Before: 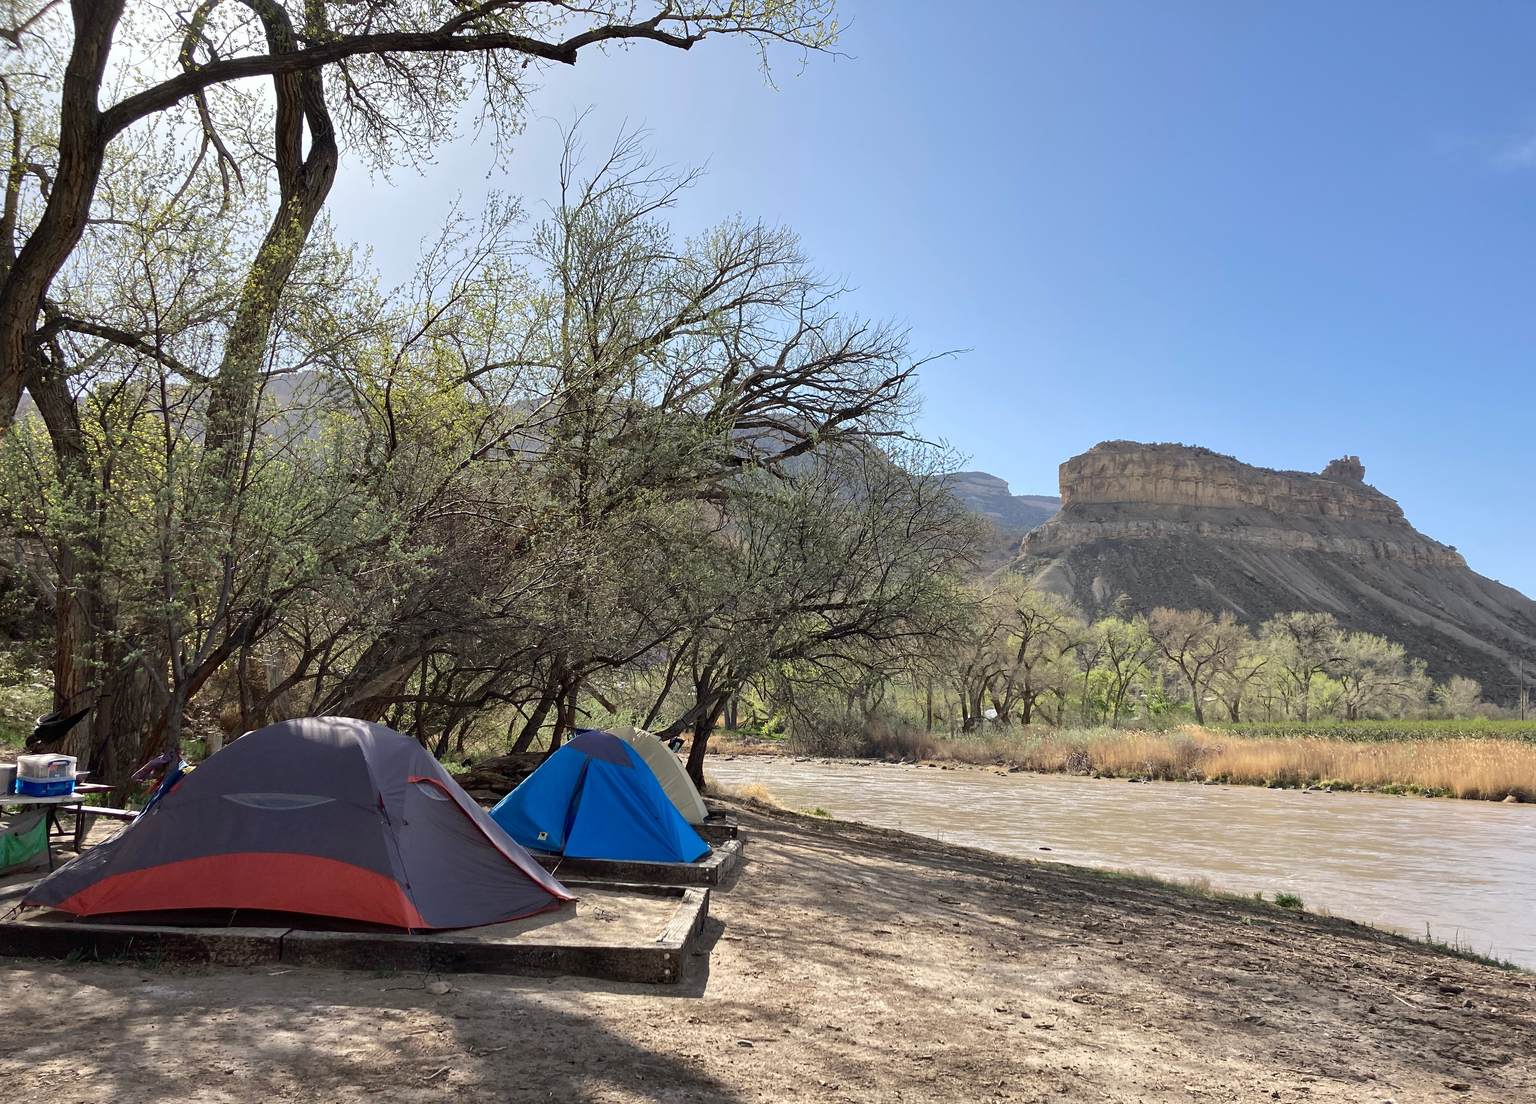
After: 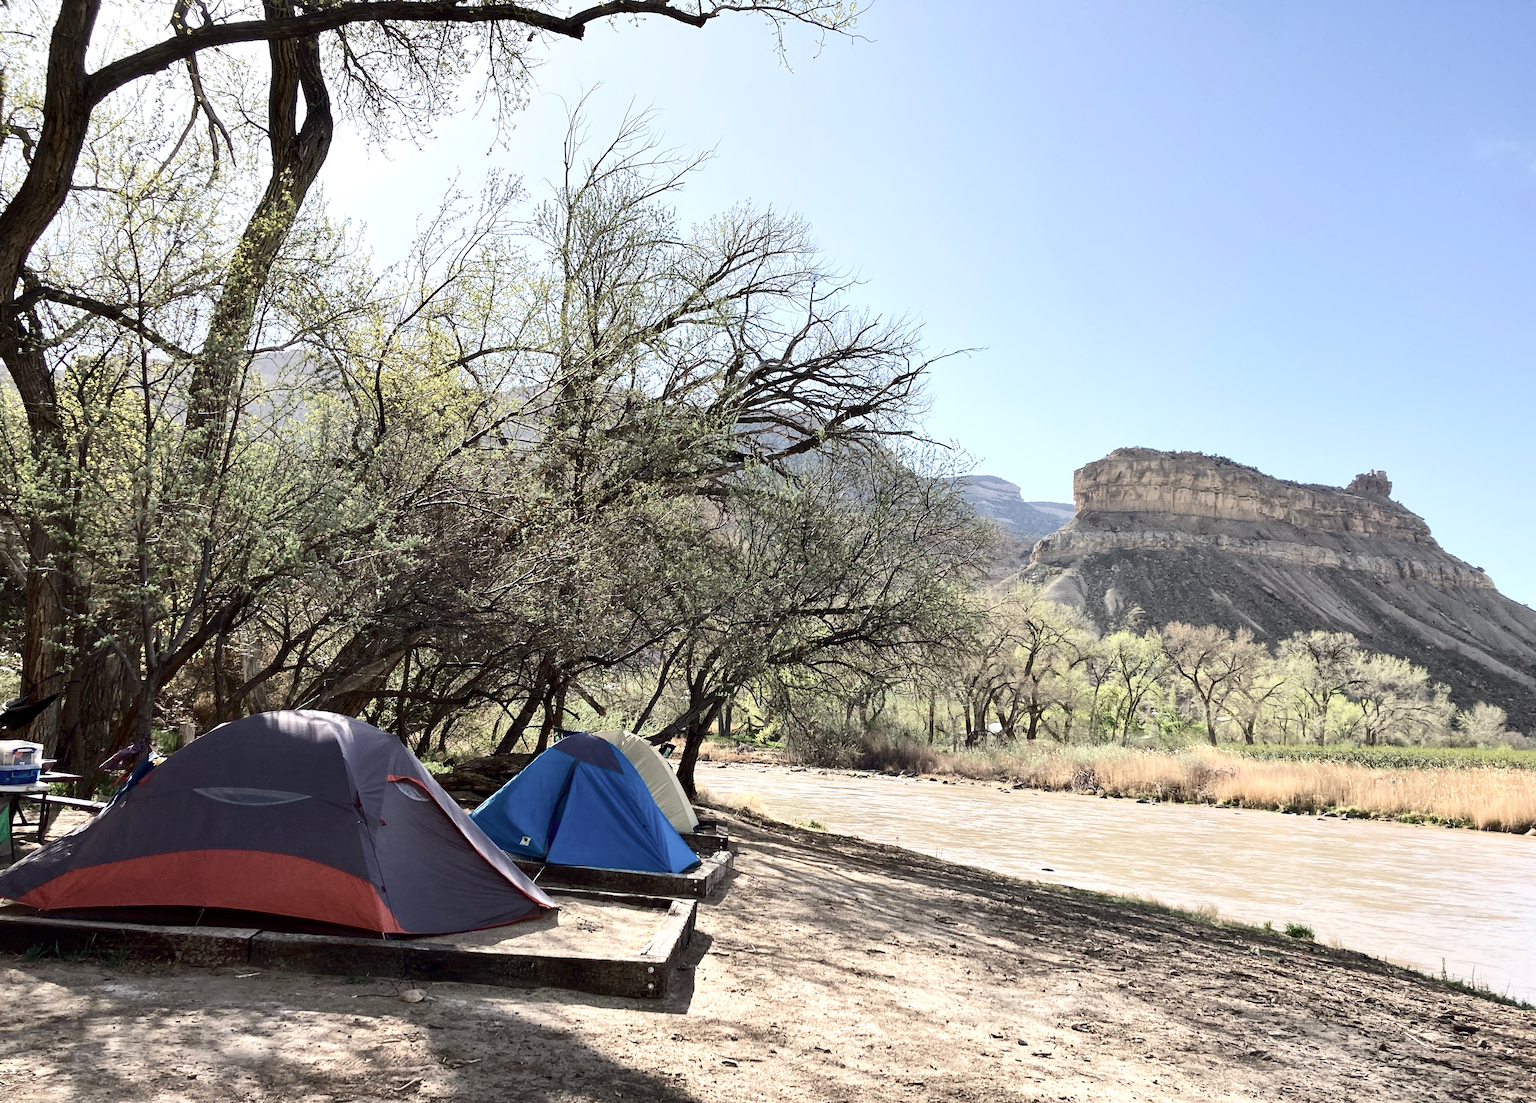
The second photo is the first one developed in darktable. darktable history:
exposure: black level correction 0.001, exposure 0.5 EV, compensate exposure bias true, compensate highlight preservation false
contrast brightness saturation: contrast 0.25, saturation -0.31
crop and rotate: angle -1.69°
velvia: on, module defaults
